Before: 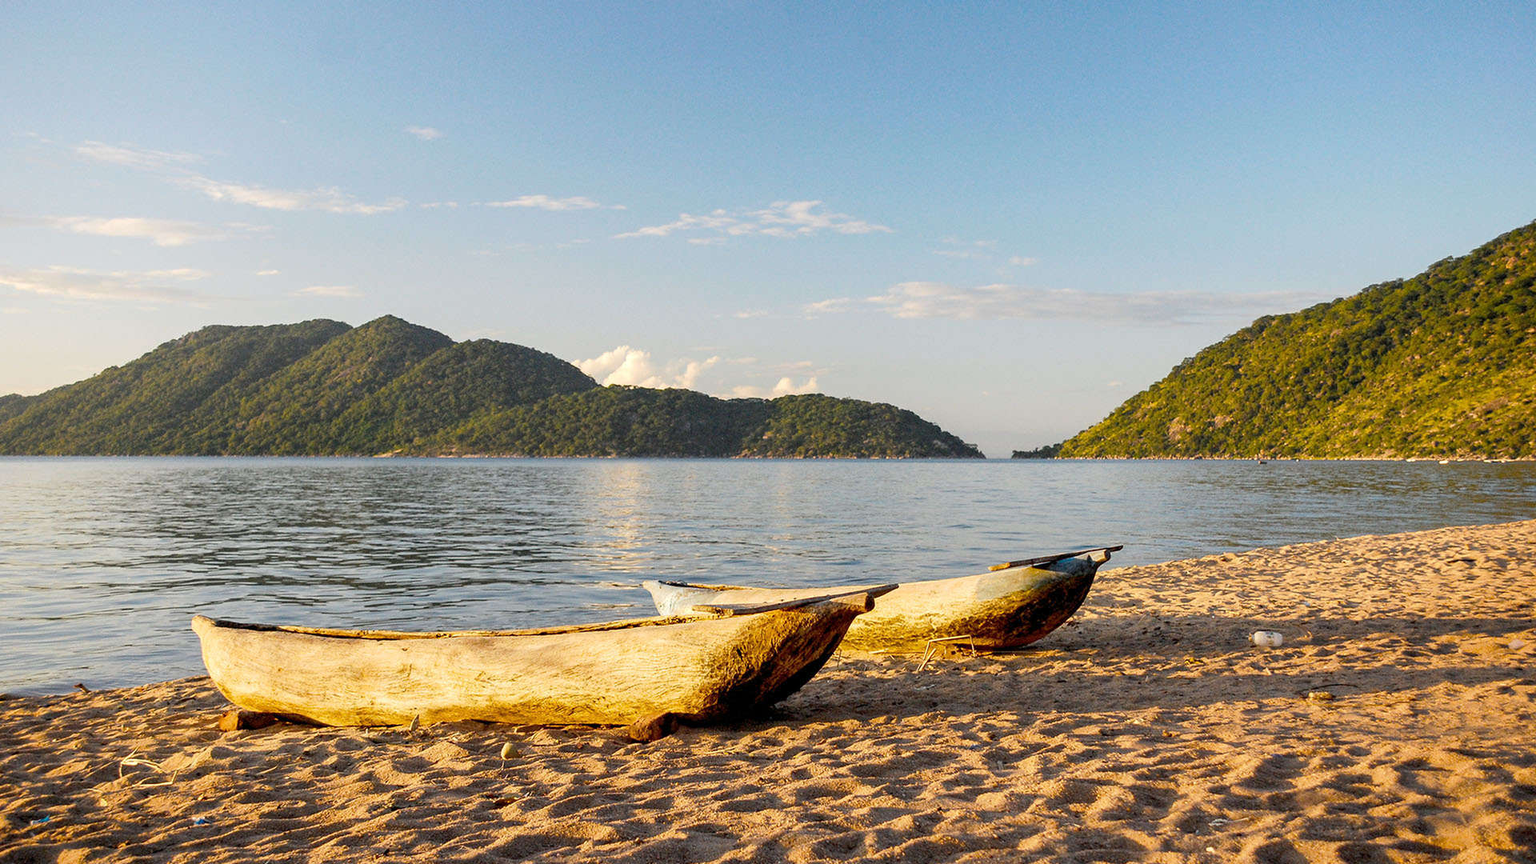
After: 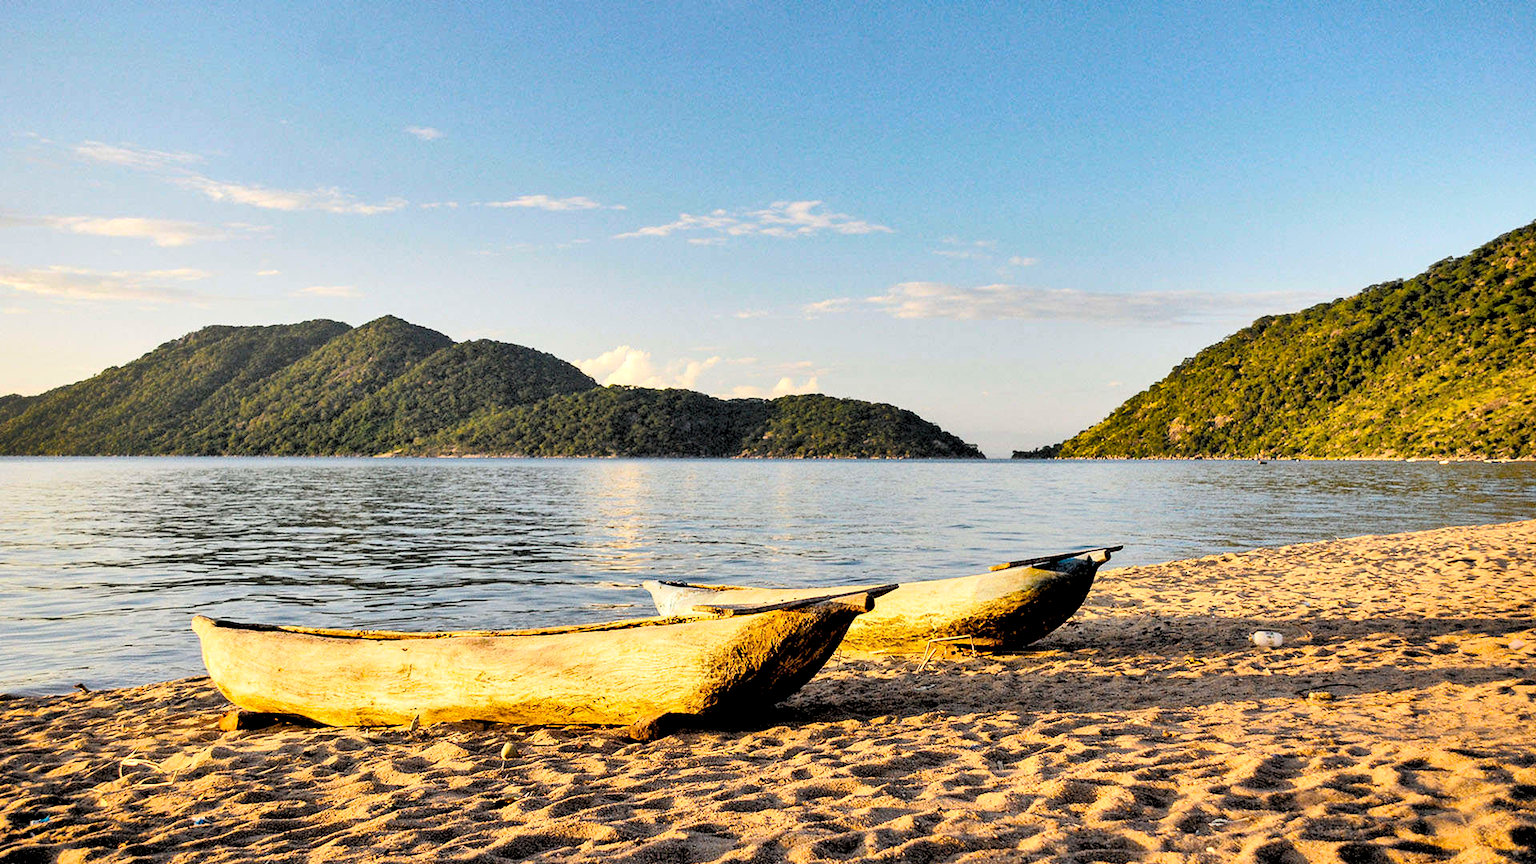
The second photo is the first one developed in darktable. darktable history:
rgb levels: levels [[0.029, 0.461, 0.922], [0, 0.5, 1], [0, 0.5, 1]]
shadows and highlights: shadows 75, highlights -60.85, soften with gaussian
contrast brightness saturation: contrast 0.2, brightness 0.15, saturation 0.14
